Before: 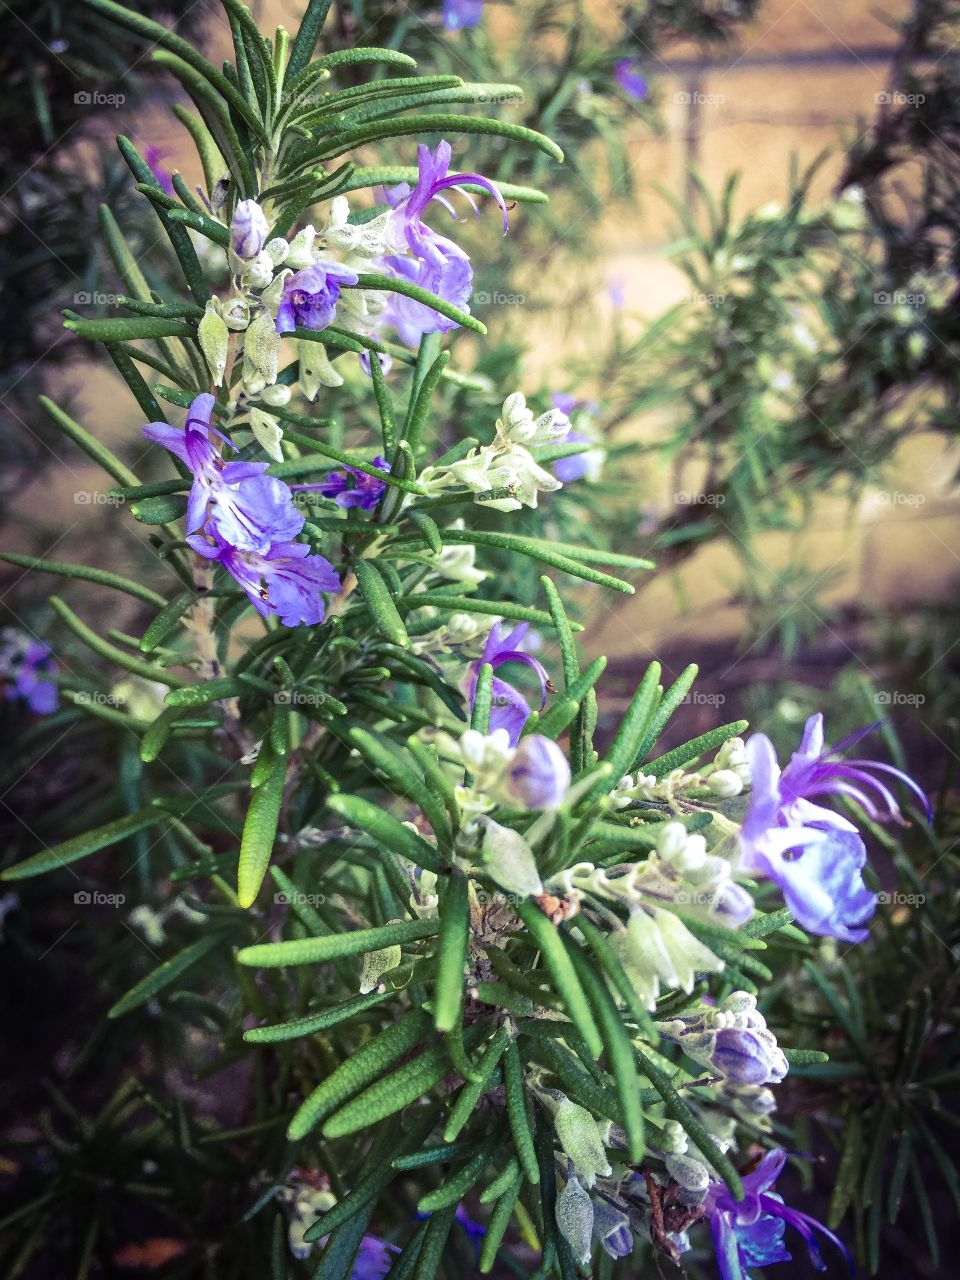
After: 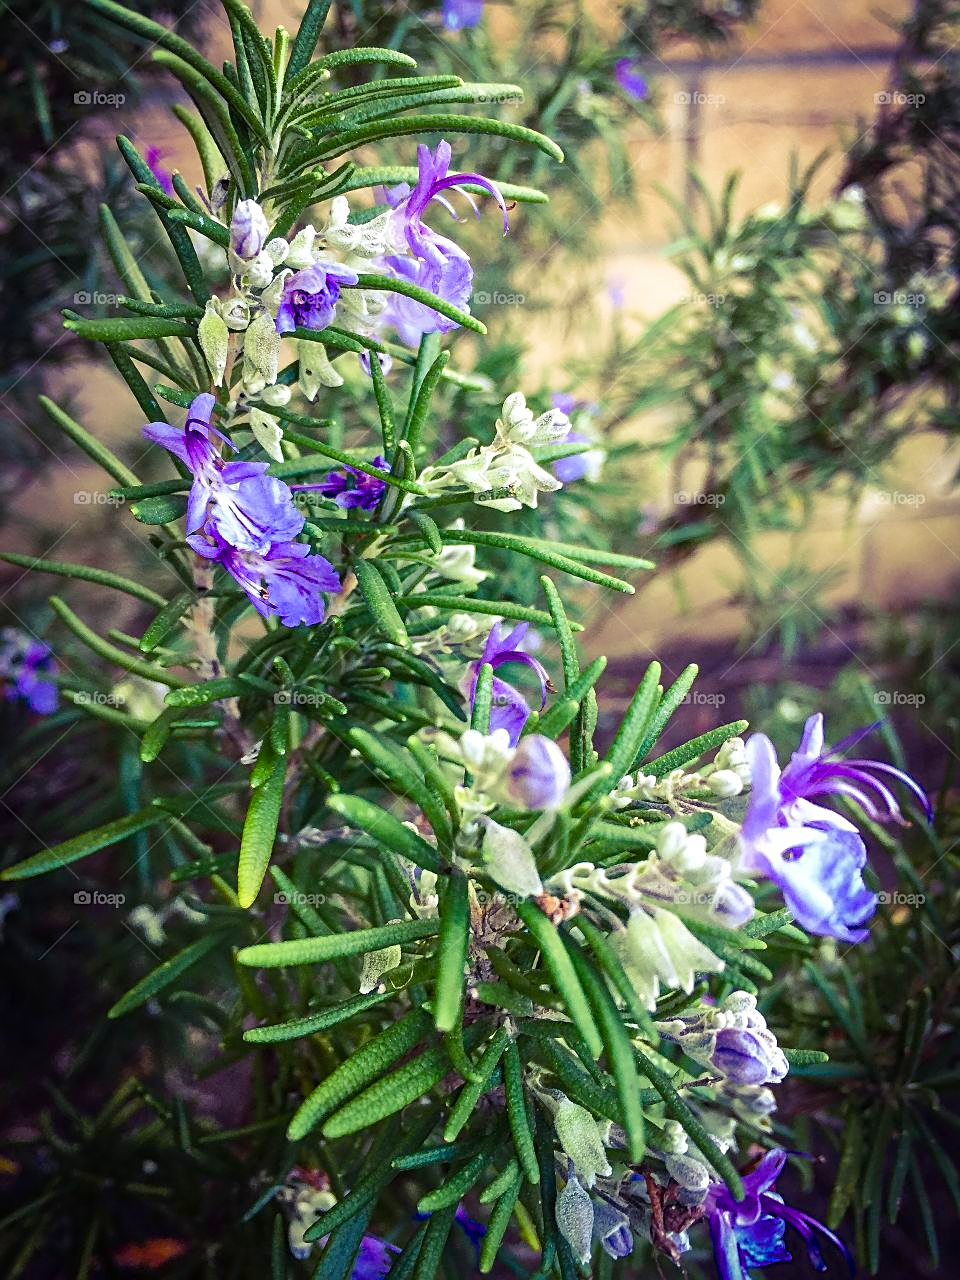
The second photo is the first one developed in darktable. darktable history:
sharpen: amount 0.483
color balance rgb: perceptual saturation grading › global saturation 35.144%, perceptual saturation grading › highlights -29.932%, perceptual saturation grading › shadows 36.082%
